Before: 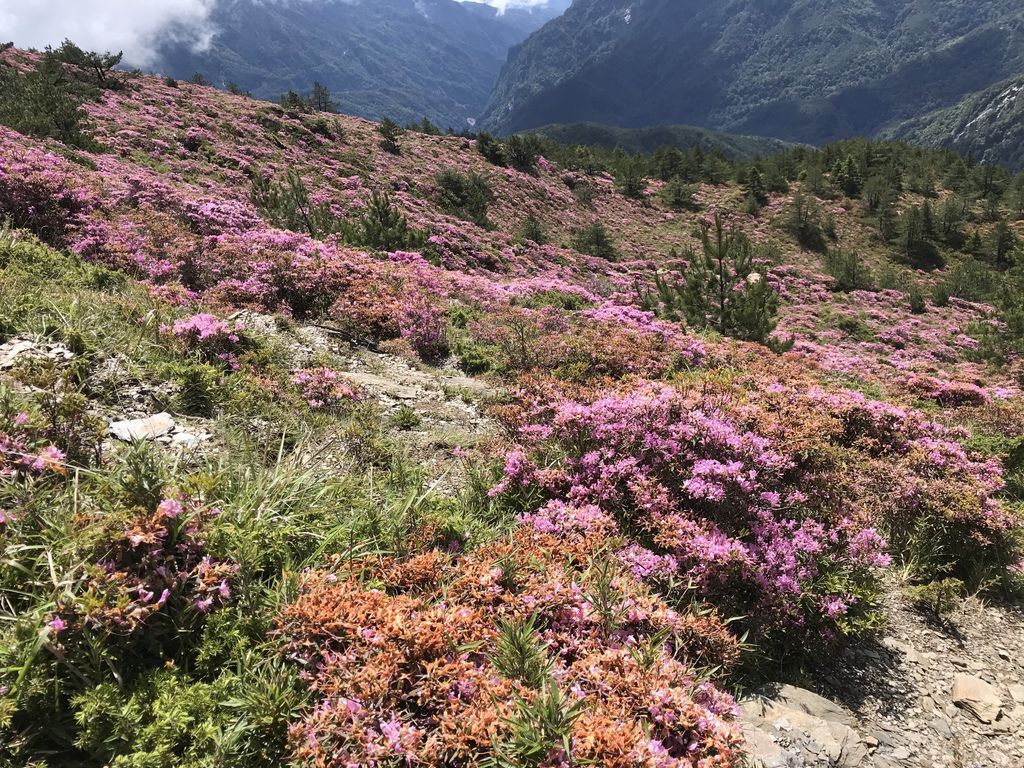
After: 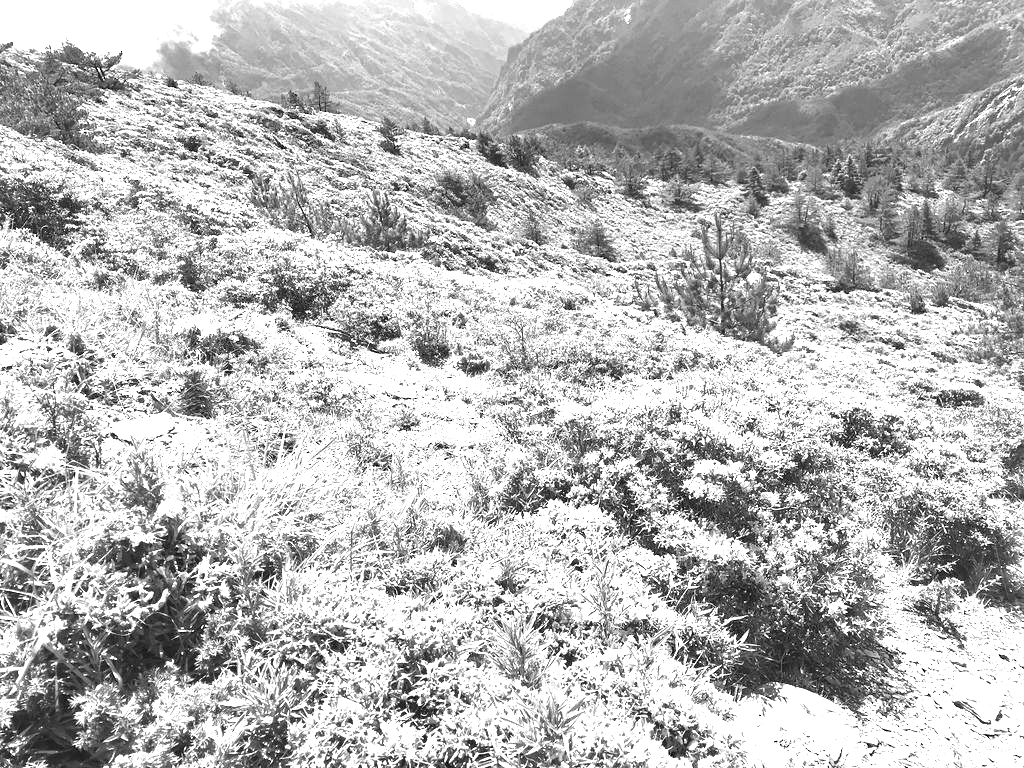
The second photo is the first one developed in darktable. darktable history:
monochrome: on, module defaults
exposure: black level correction 0, exposure 2.138 EV, compensate exposure bias true, compensate highlight preservation false
haze removal: compatibility mode true, adaptive false
